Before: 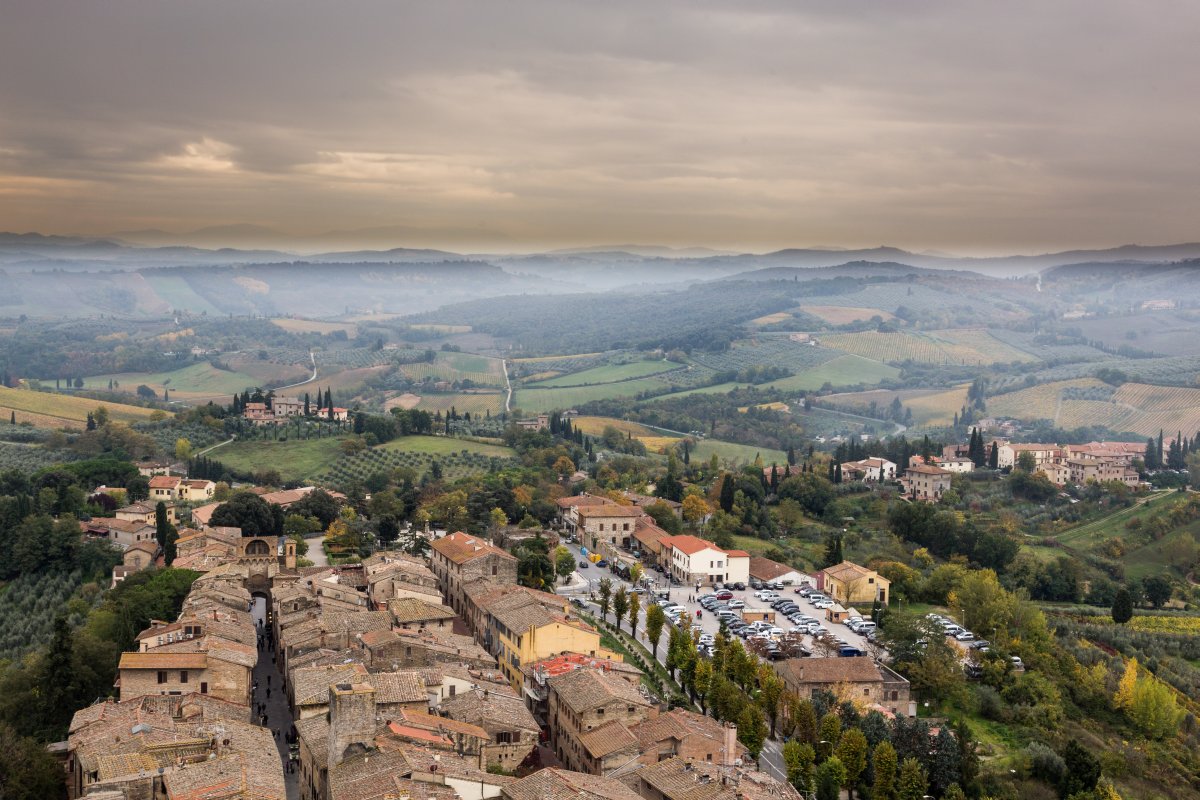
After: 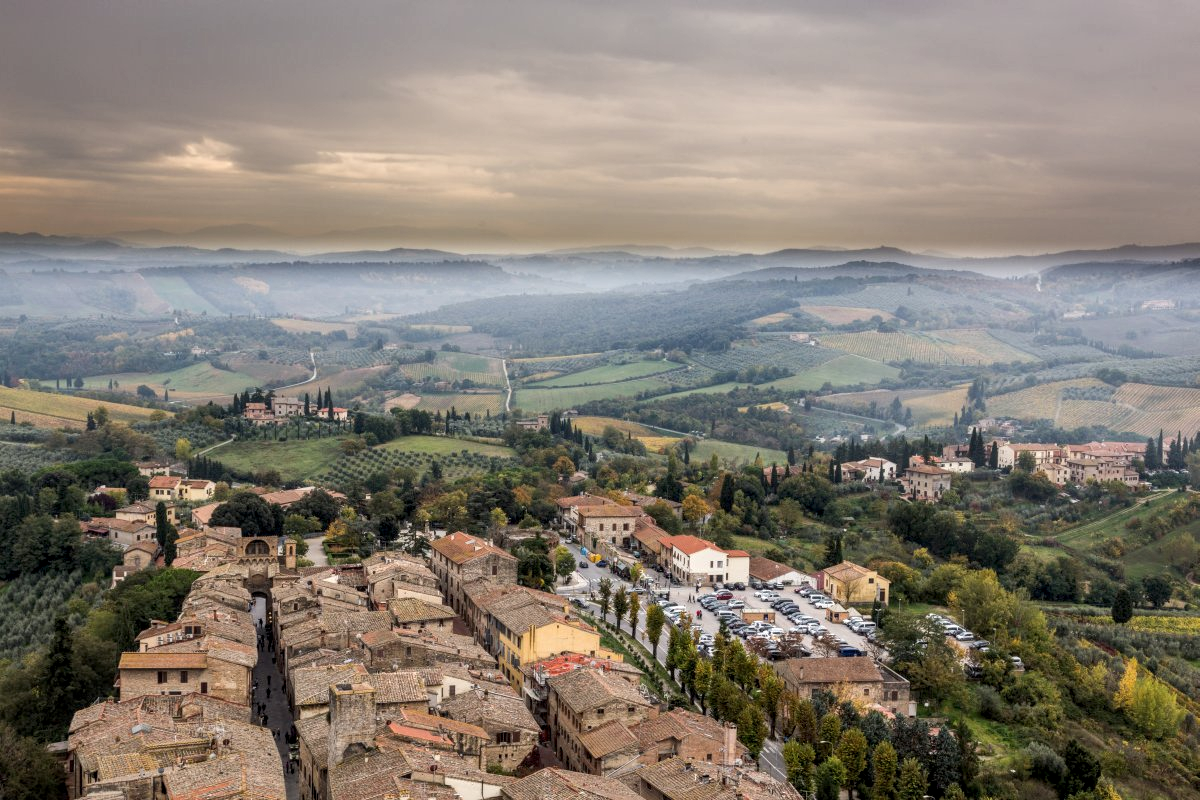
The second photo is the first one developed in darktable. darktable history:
local contrast: detail 130%
shadows and highlights: shadows 25, highlights -25
